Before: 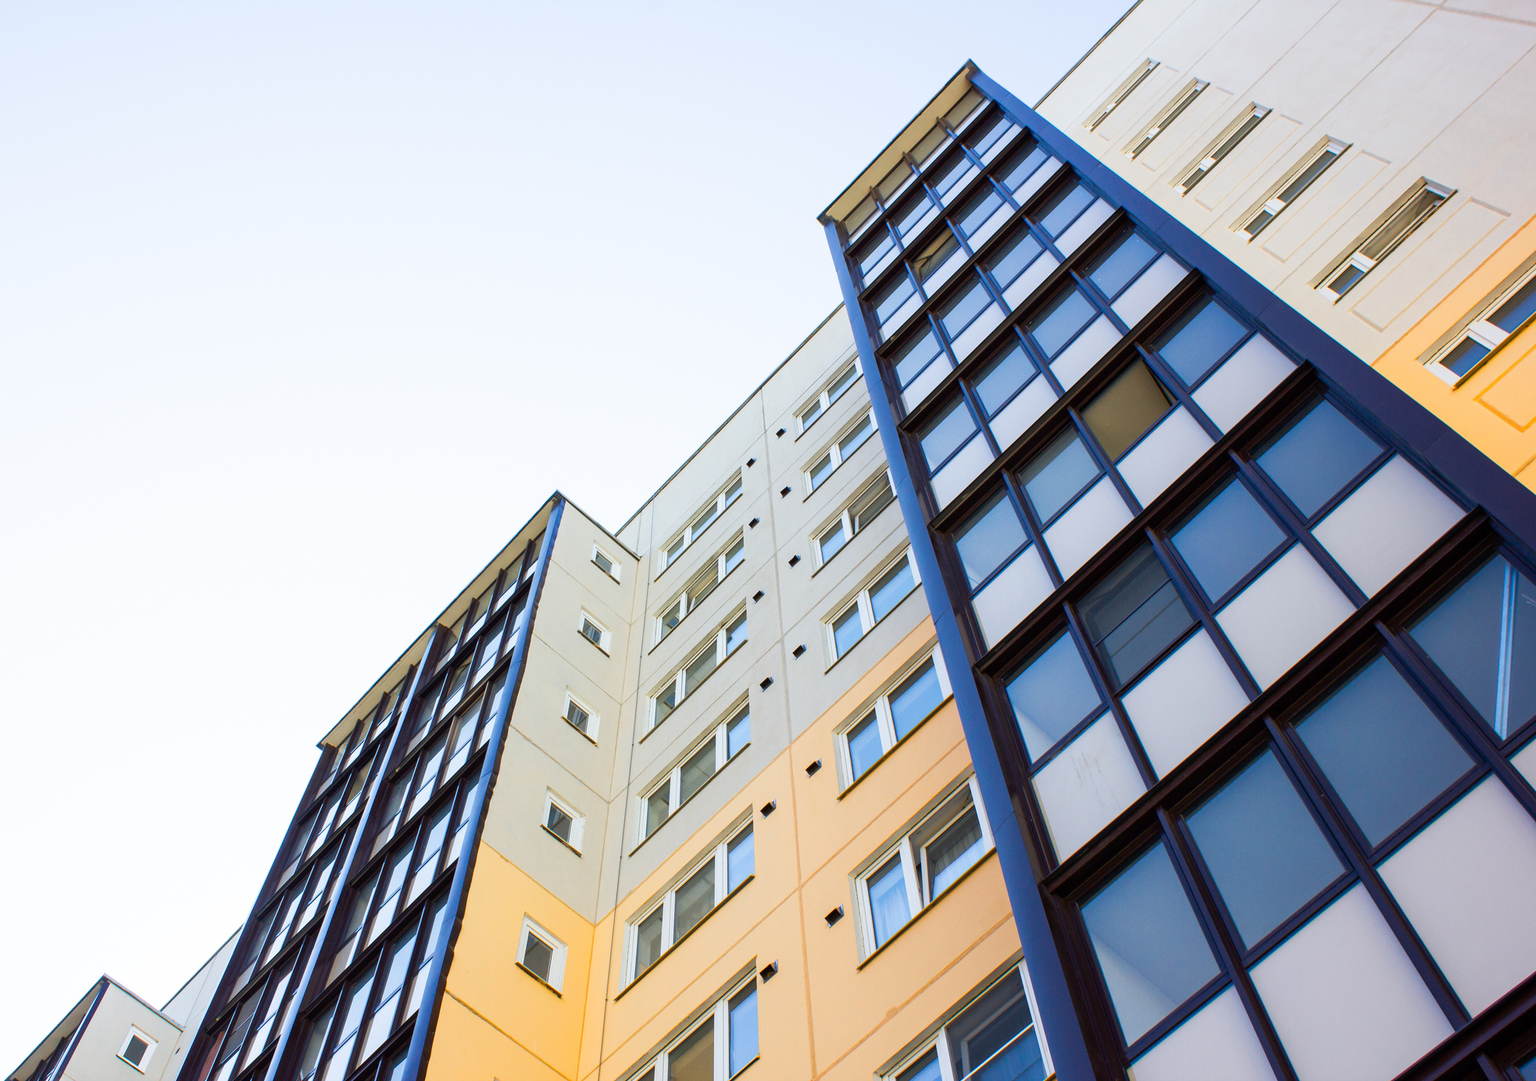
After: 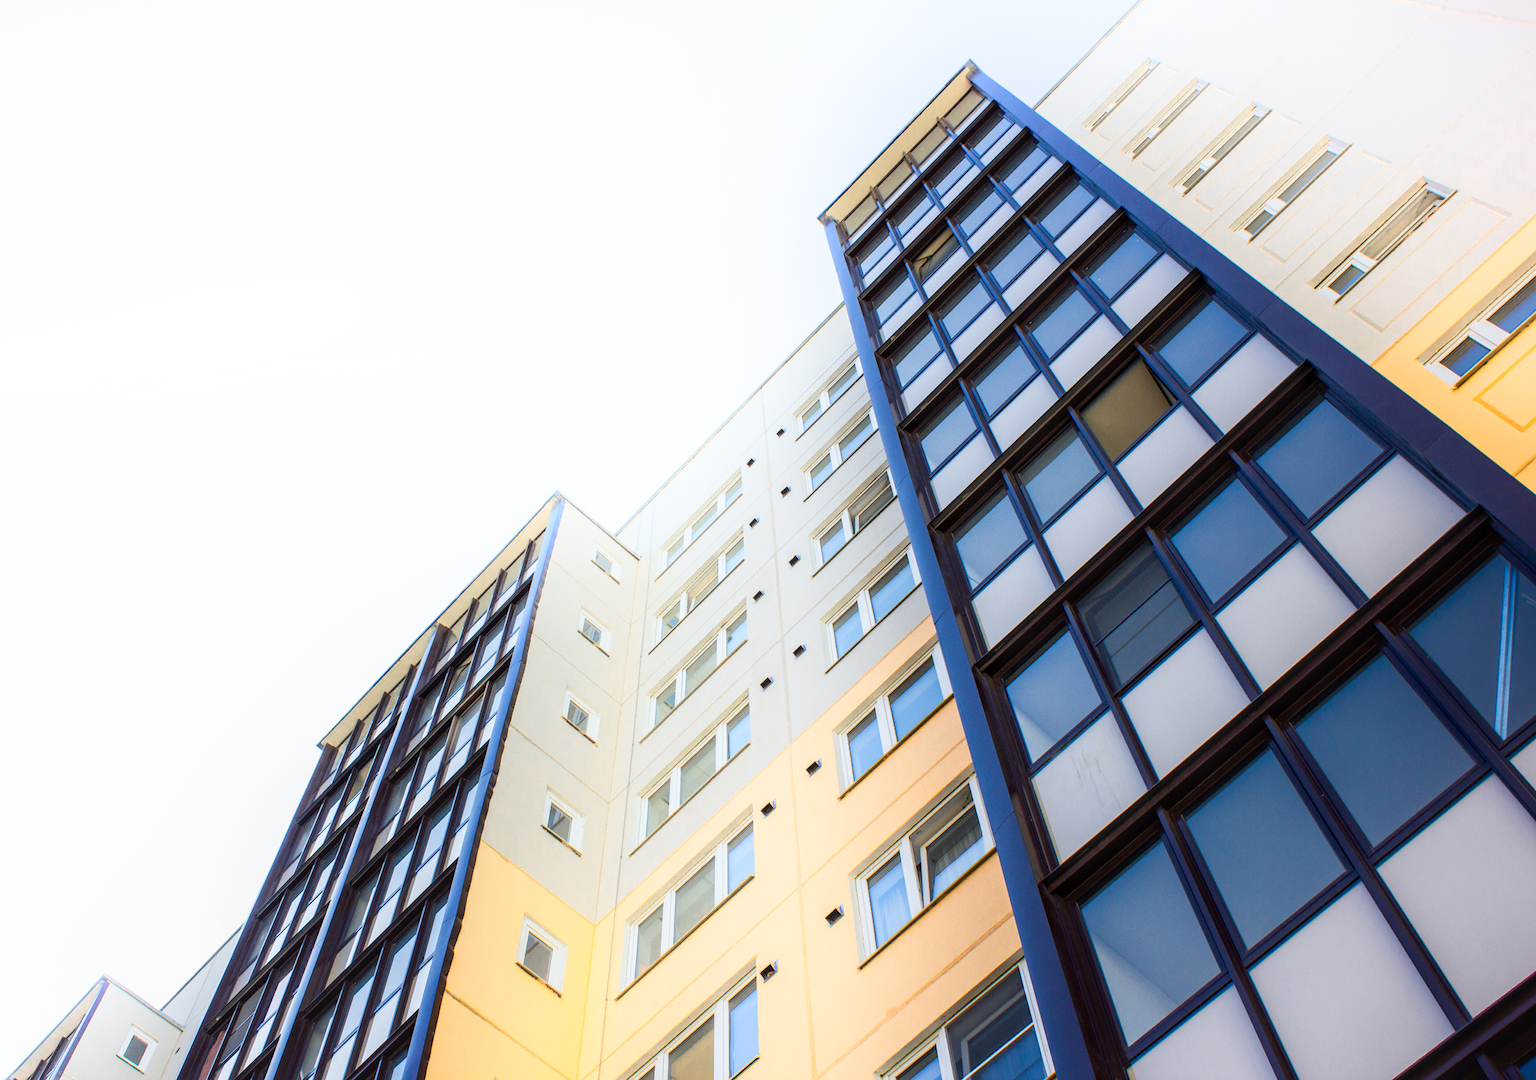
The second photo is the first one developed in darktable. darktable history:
shadows and highlights: shadows -89.07, highlights 88.45, soften with gaussian
color zones: curves: ch0 [(0, 0.465) (0.092, 0.596) (0.289, 0.464) (0.429, 0.453) (0.571, 0.464) (0.714, 0.455) (0.857, 0.462) (1, 0.465)]
local contrast: on, module defaults
